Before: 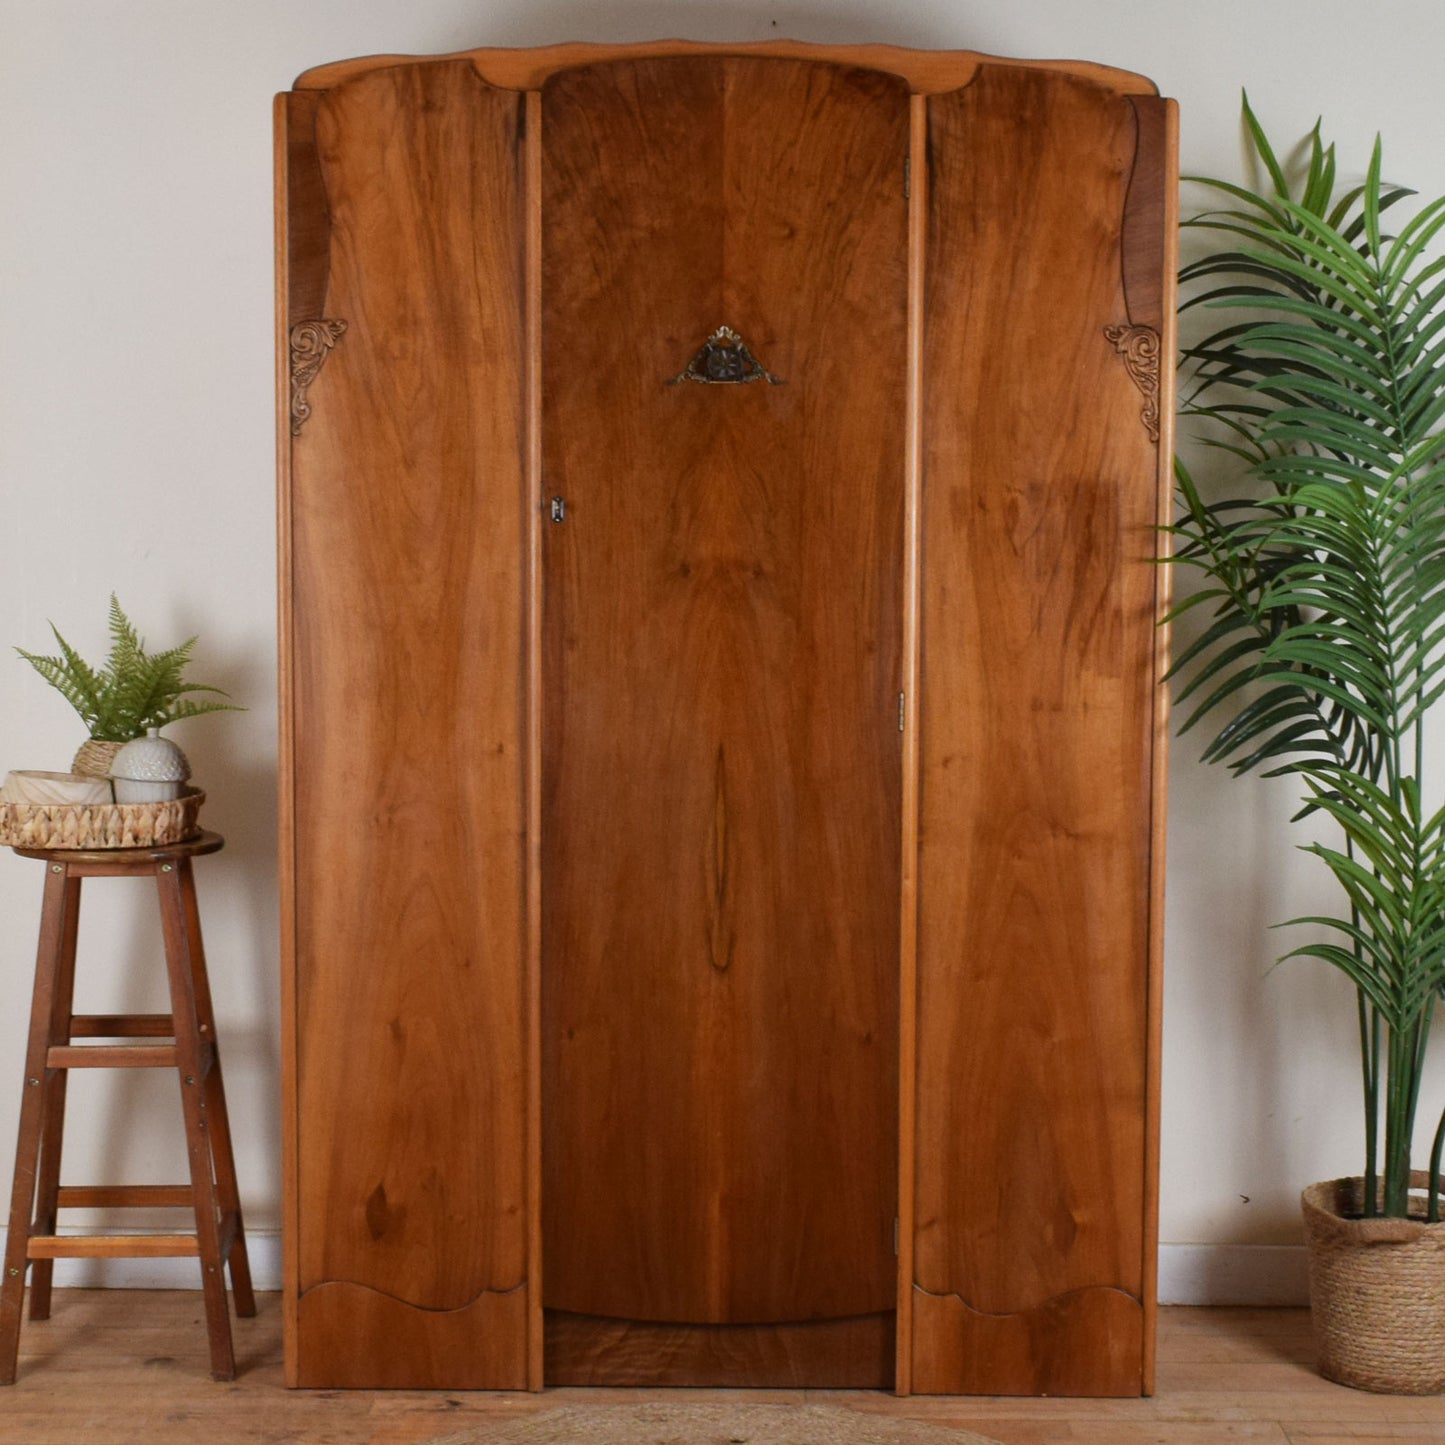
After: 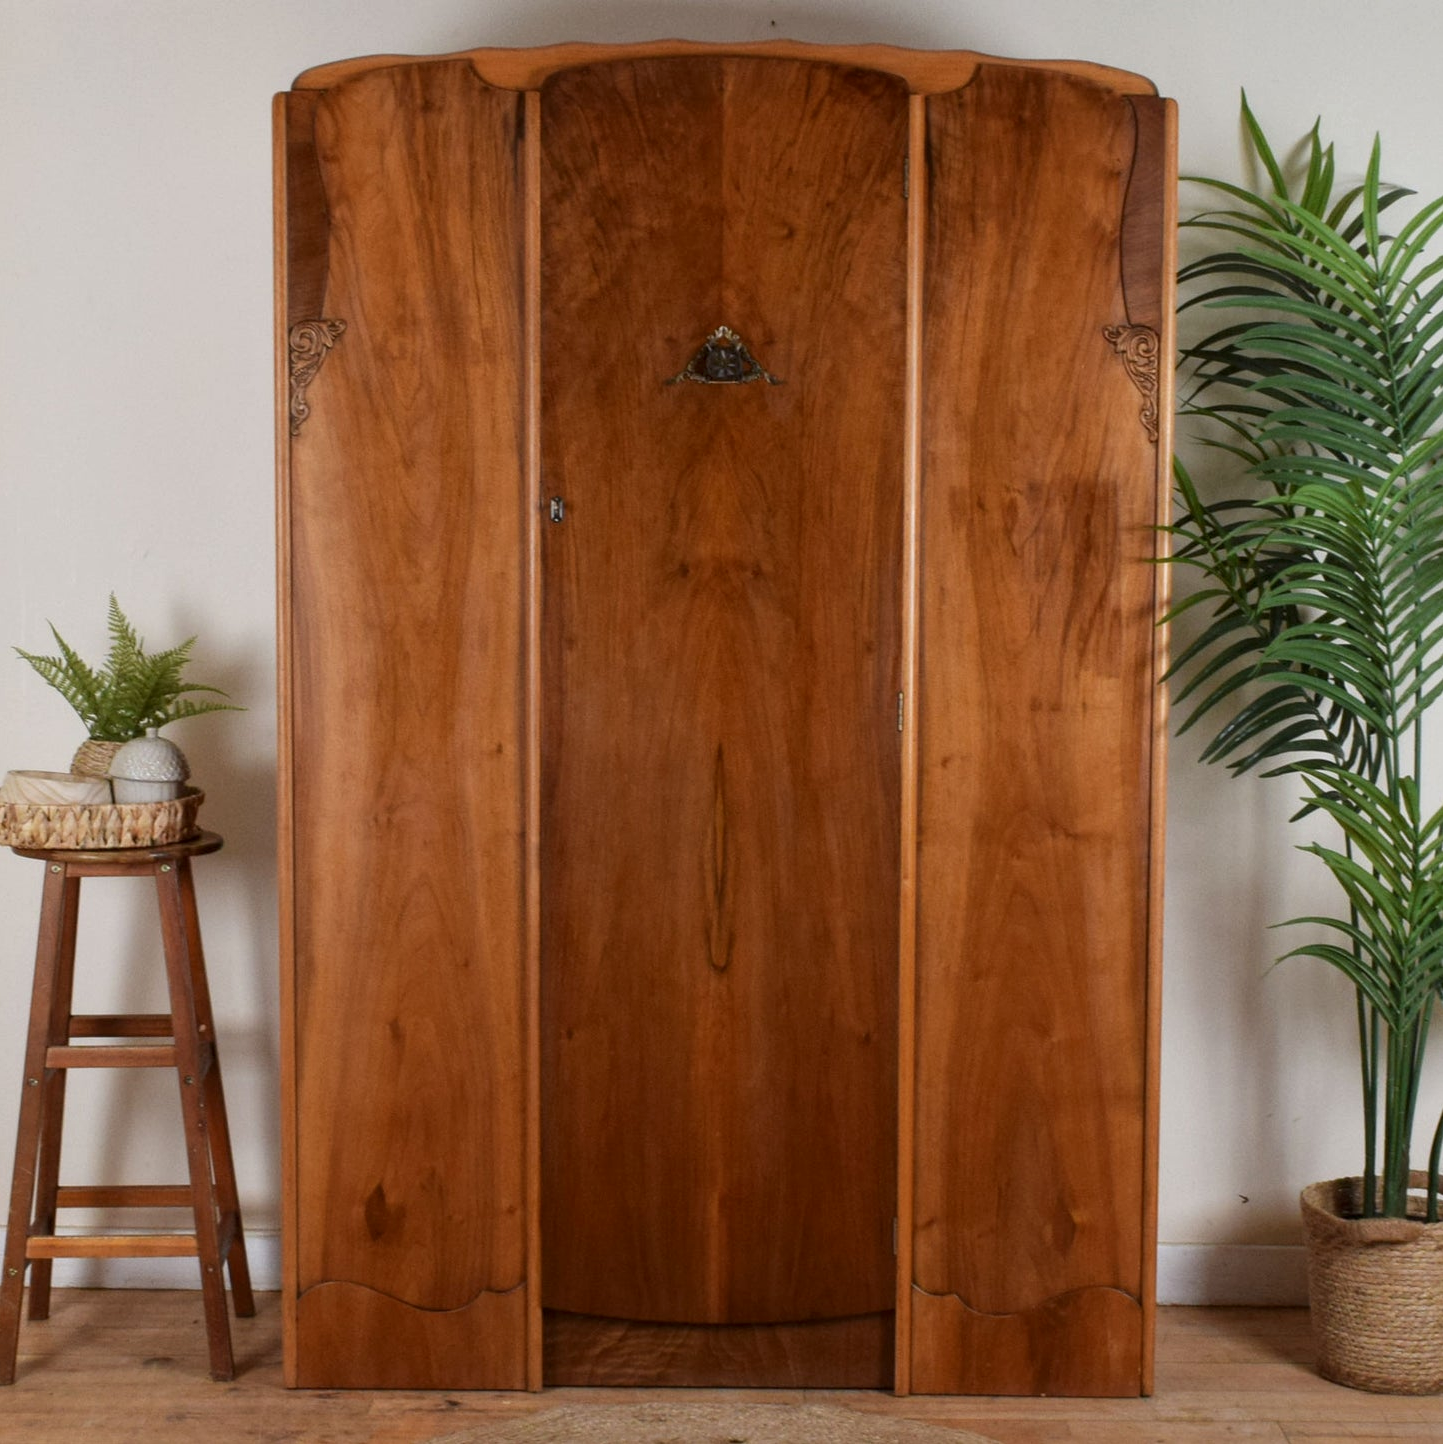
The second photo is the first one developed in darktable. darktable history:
local contrast: highlights 100%, shadows 100%, detail 120%, midtone range 0.2
crop and rotate: left 0.126%
